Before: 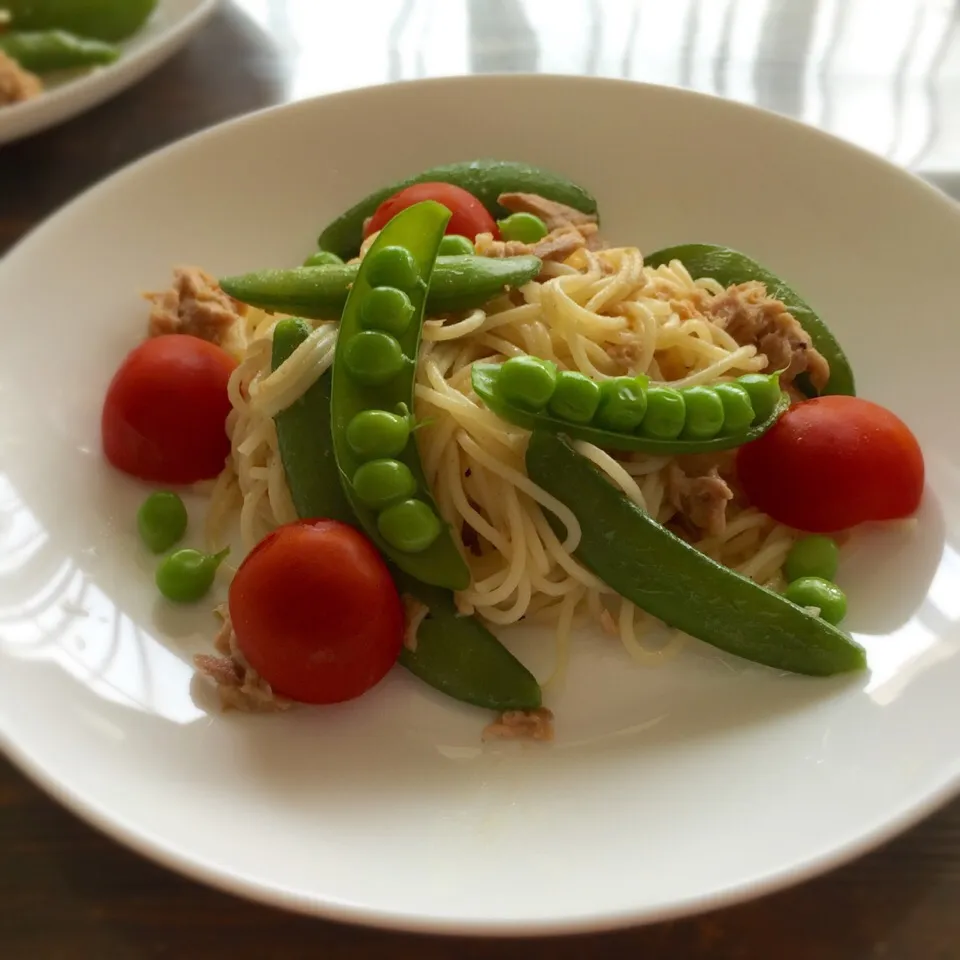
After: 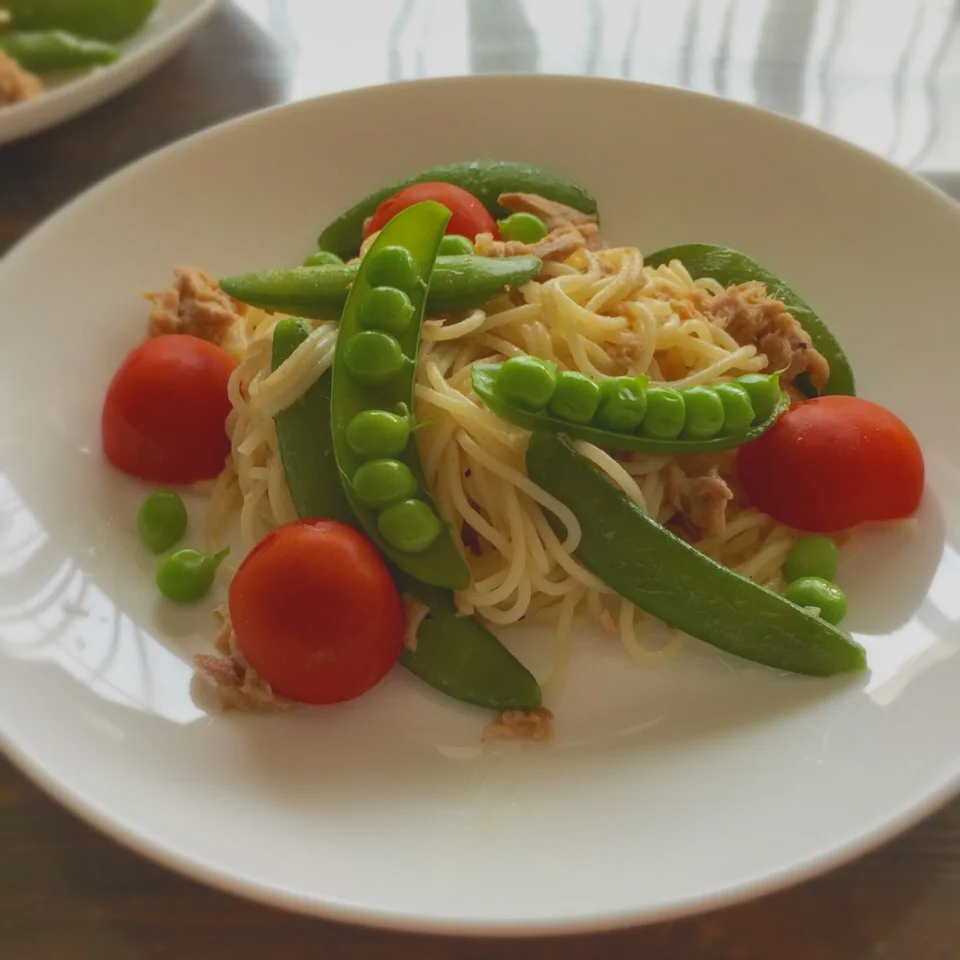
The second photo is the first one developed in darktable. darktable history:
local contrast: on, module defaults
contrast brightness saturation: contrast -0.297
